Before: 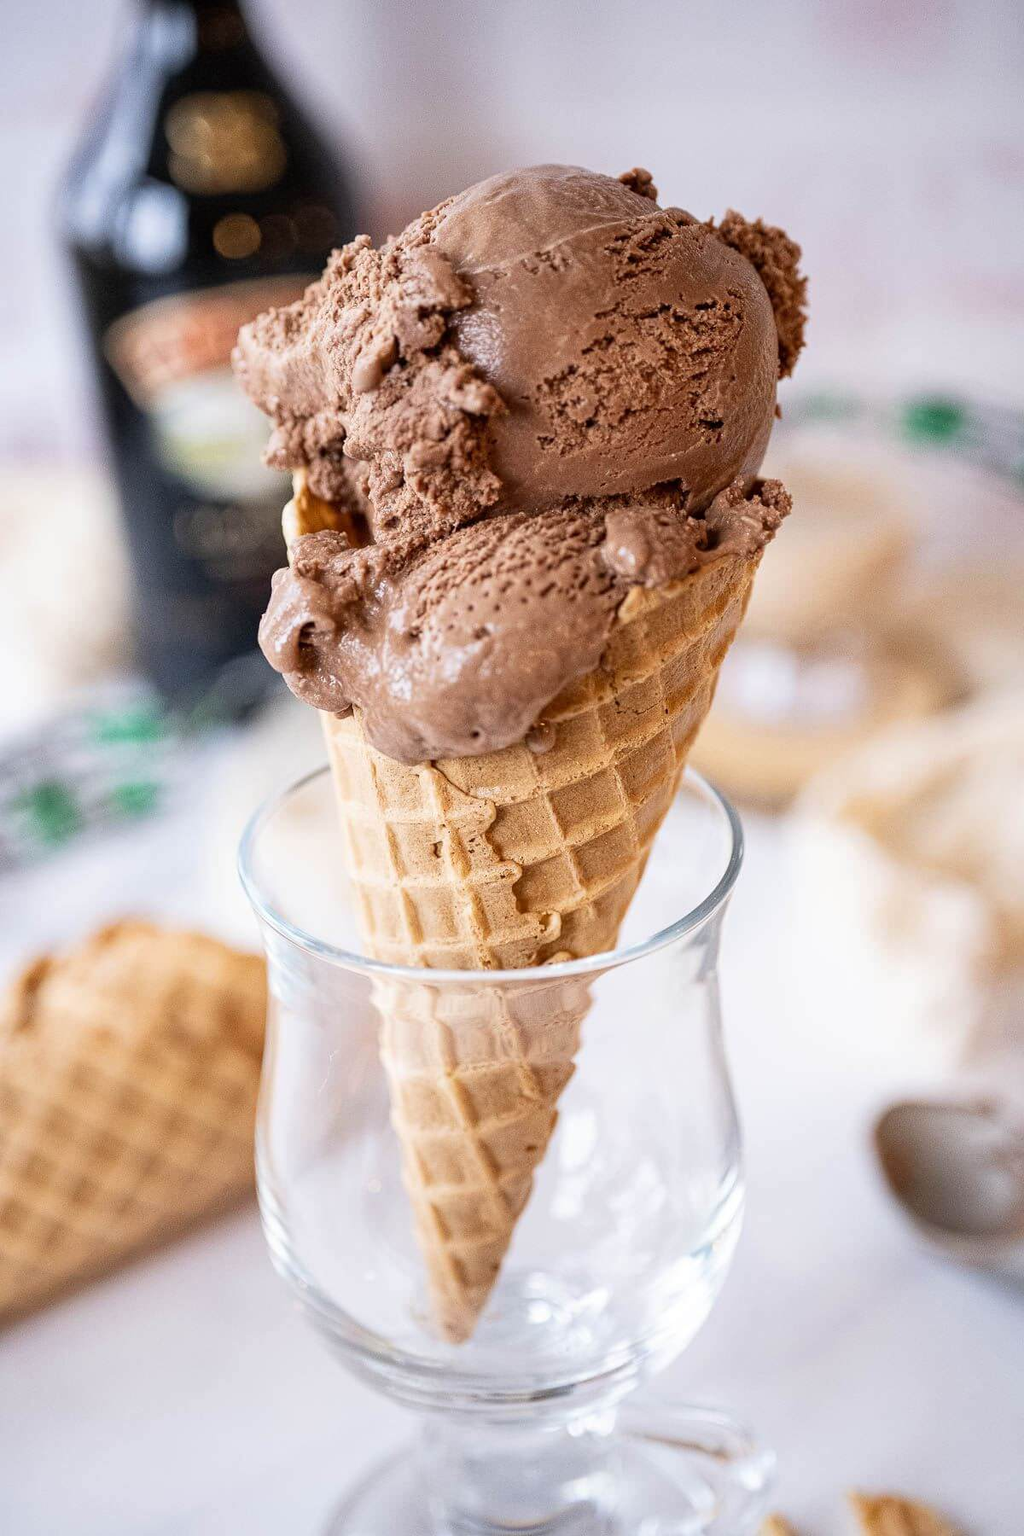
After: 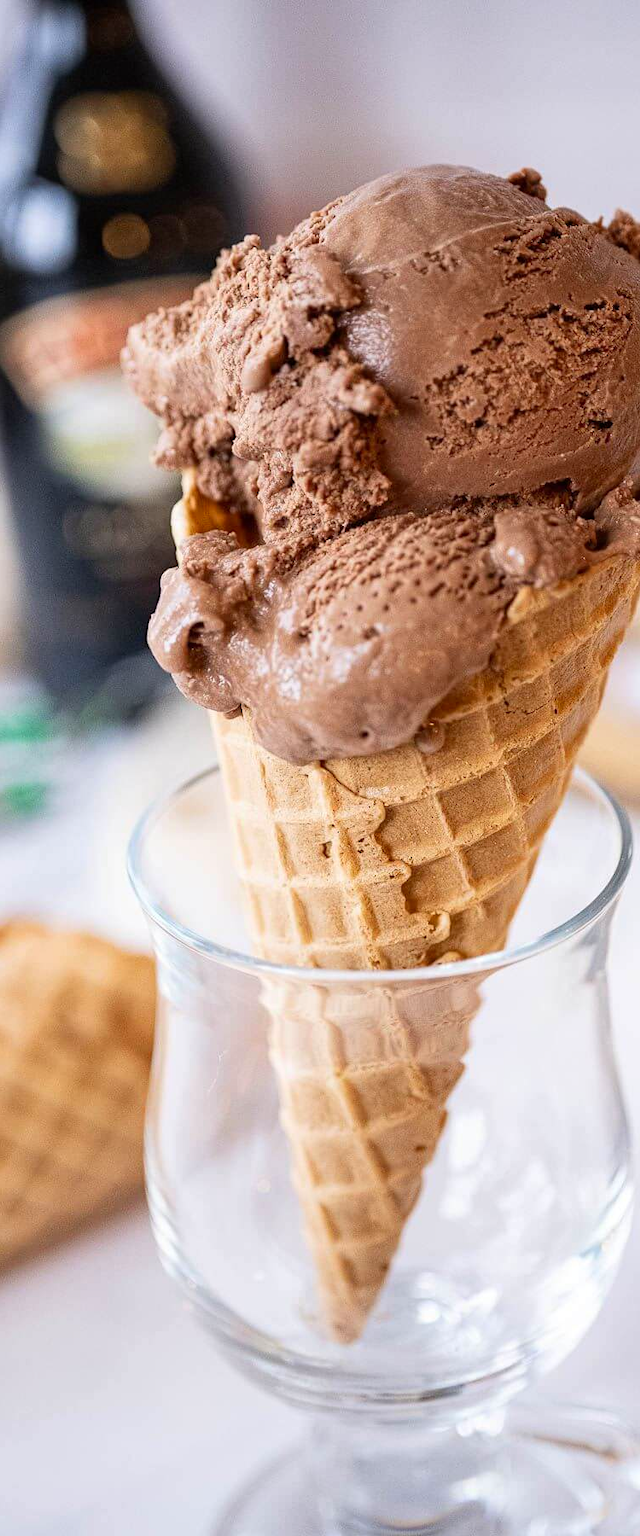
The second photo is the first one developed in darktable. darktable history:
crop: left 10.845%, right 26.48%
contrast brightness saturation: saturation 0.103
